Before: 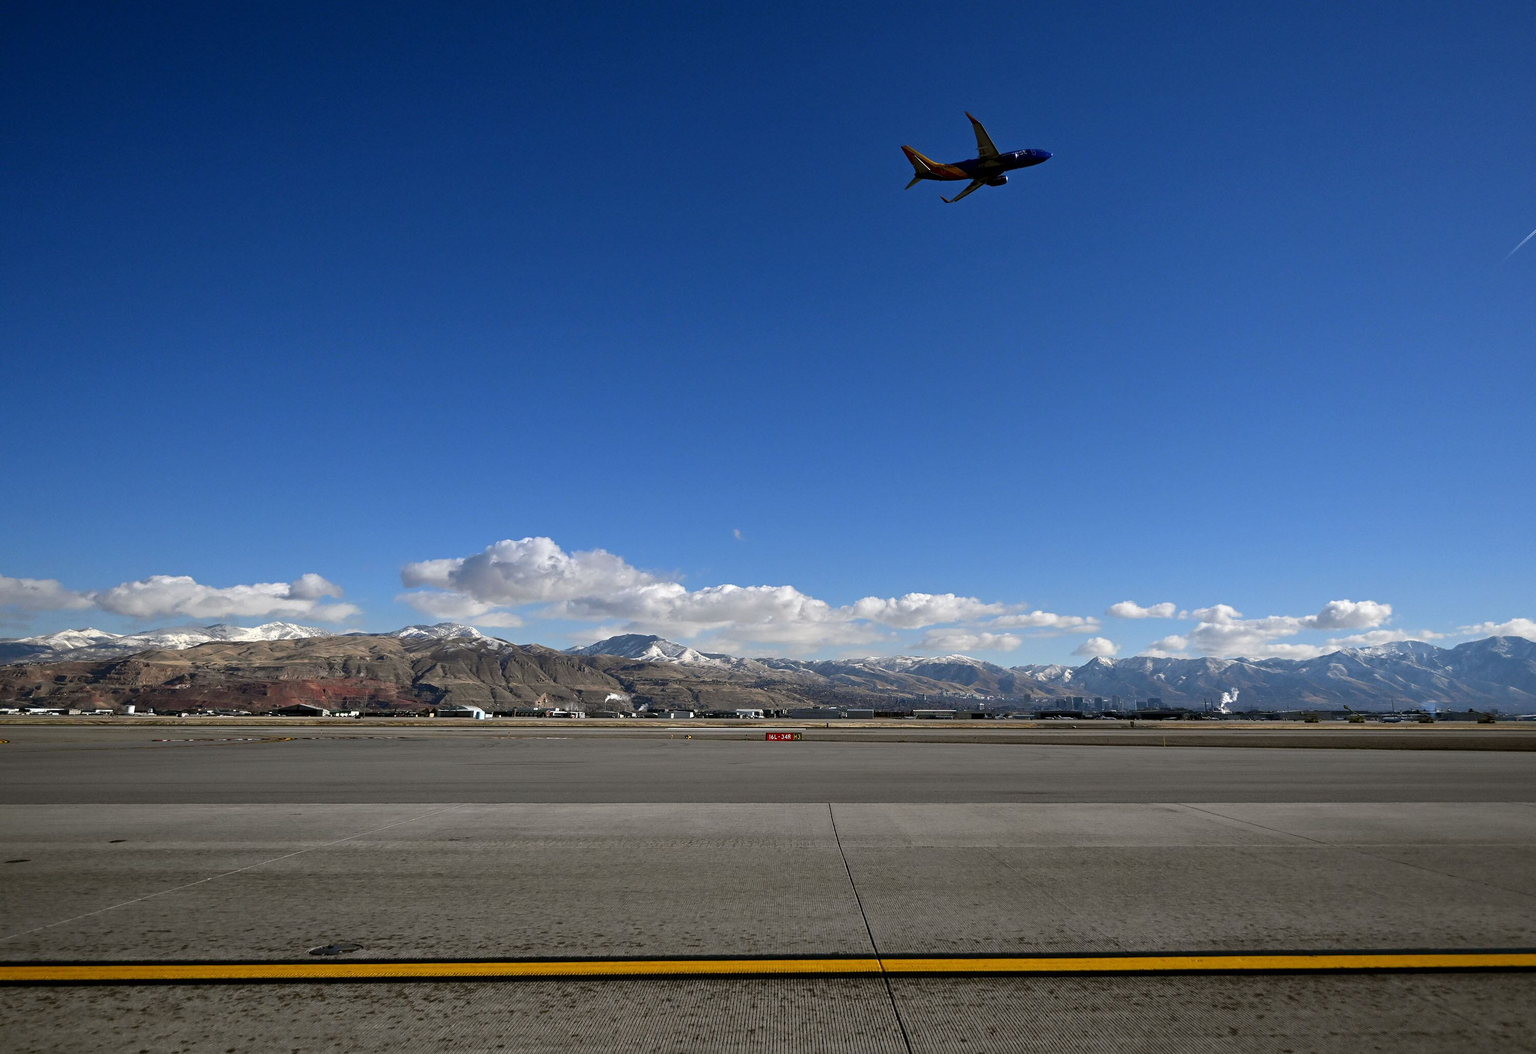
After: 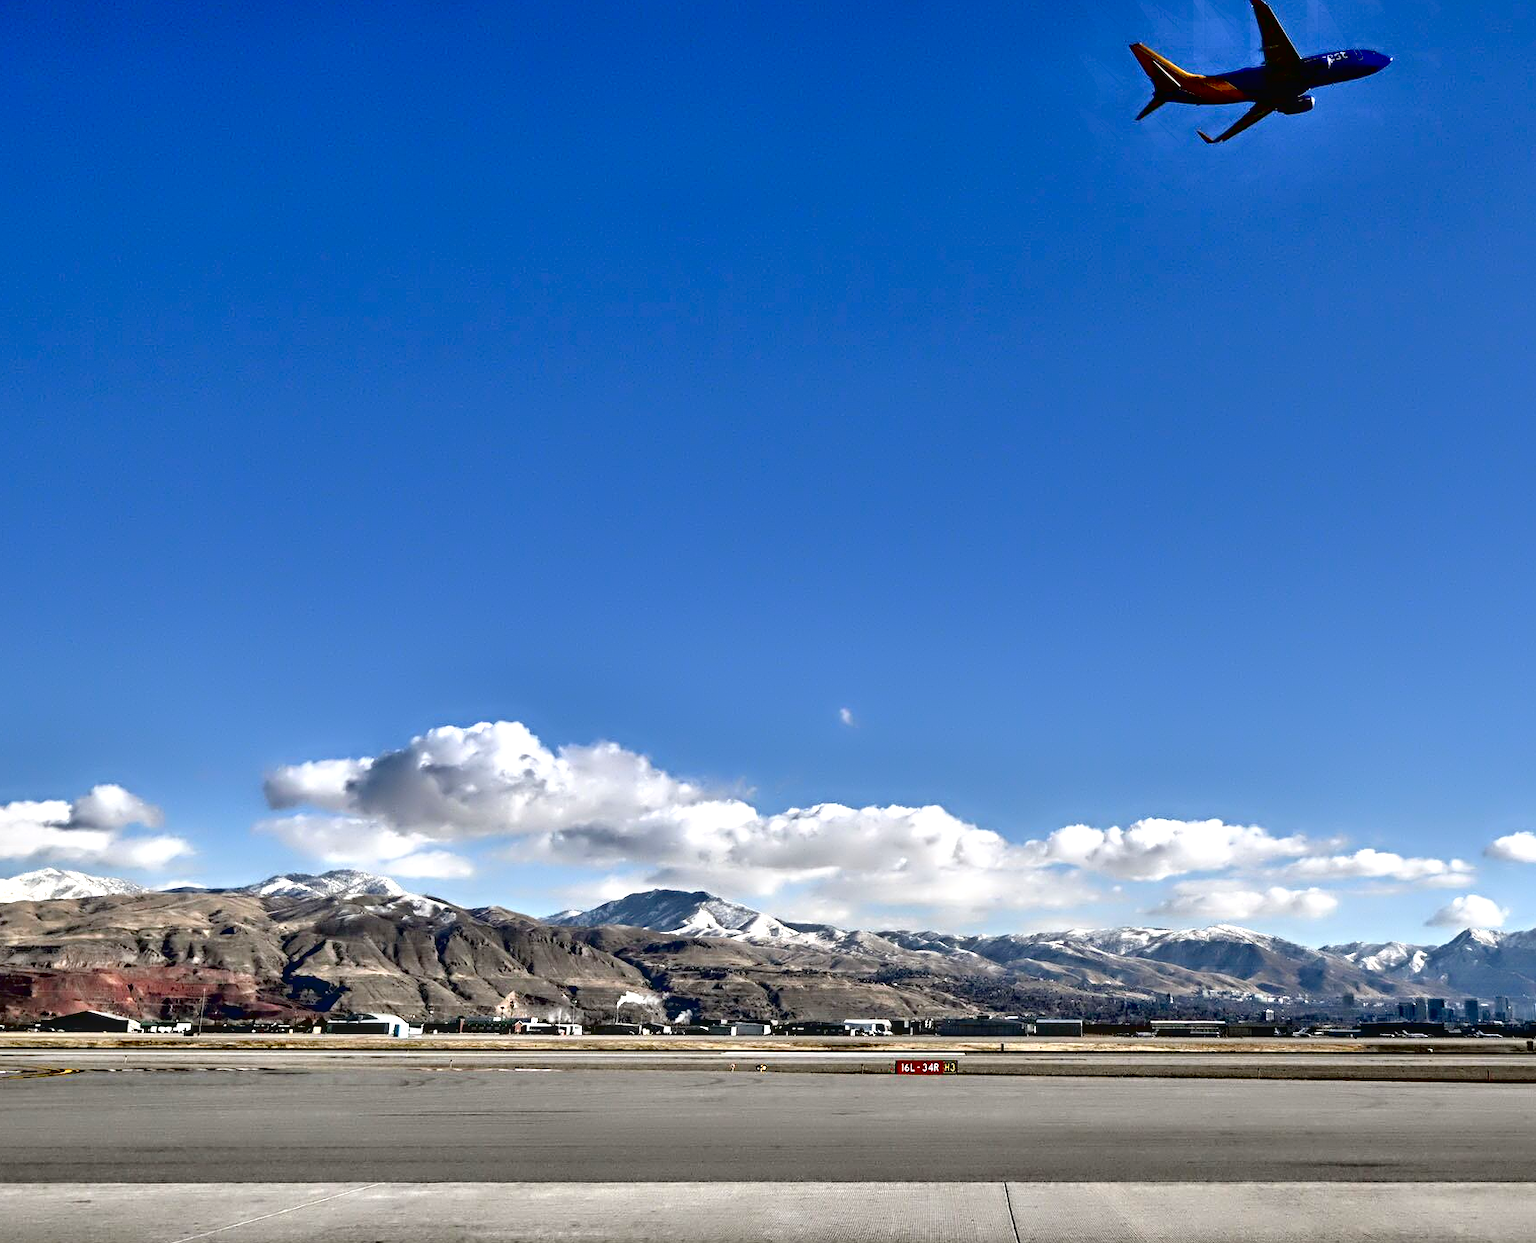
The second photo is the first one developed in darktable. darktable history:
crop: left 16.211%, top 11.464%, right 26.052%, bottom 20.4%
tone curve: curves: ch0 [(0, 0) (0.003, 0.023) (0.011, 0.024) (0.025, 0.028) (0.044, 0.035) (0.069, 0.043) (0.1, 0.052) (0.136, 0.063) (0.177, 0.094) (0.224, 0.145) (0.277, 0.209) (0.335, 0.281) (0.399, 0.364) (0.468, 0.453) (0.543, 0.553) (0.623, 0.66) (0.709, 0.767) (0.801, 0.88) (0.898, 0.968) (1, 1)], color space Lab, independent channels, preserve colors none
contrast brightness saturation: contrast -0.106
tone equalizer: -7 EV 0.16 EV, -6 EV 0.573 EV, -5 EV 1.19 EV, -4 EV 1.35 EV, -3 EV 1.17 EV, -2 EV 0.6 EV, -1 EV 0.156 EV, mask exposure compensation -0.485 EV
shadows and highlights: shadows 52.03, highlights -28.56, soften with gaussian
contrast equalizer: y [[0.783, 0.666, 0.575, 0.77, 0.556, 0.501], [0.5 ×6], [0.5 ×6], [0, 0.02, 0.272, 0.399, 0.062, 0], [0 ×6]]
exposure: black level correction 0.011, compensate exposure bias true, compensate highlight preservation false
local contrast: on, module defaults
